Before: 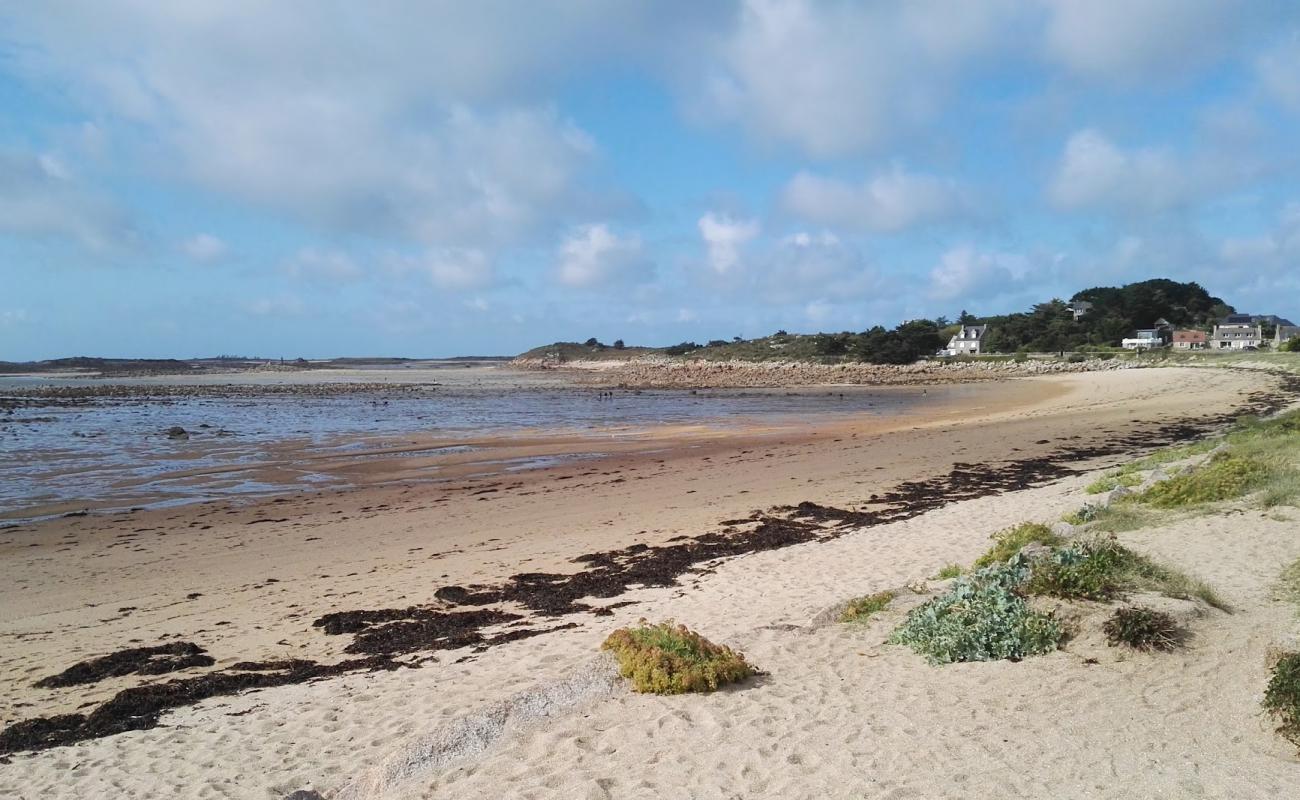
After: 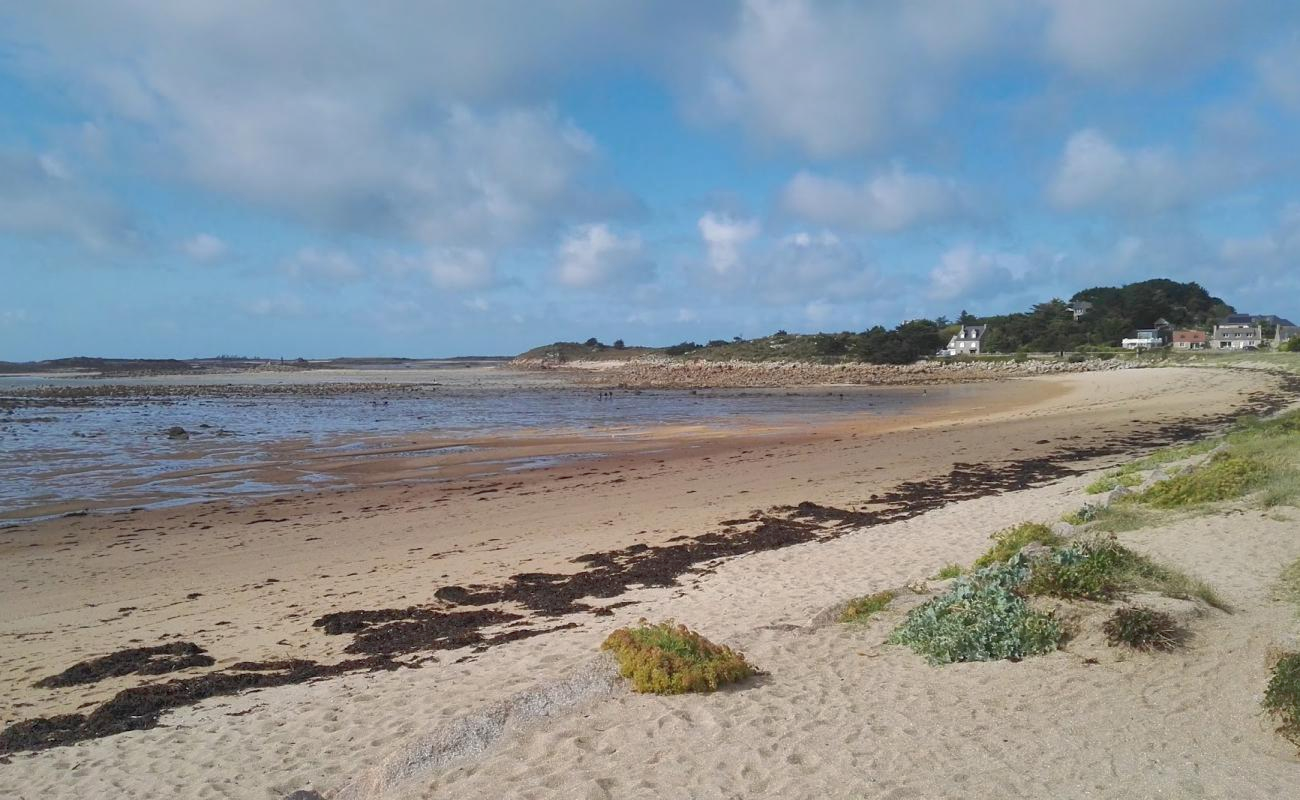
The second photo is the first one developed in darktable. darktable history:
shadows and highlights: shadows 59.59, highlights -59.71
